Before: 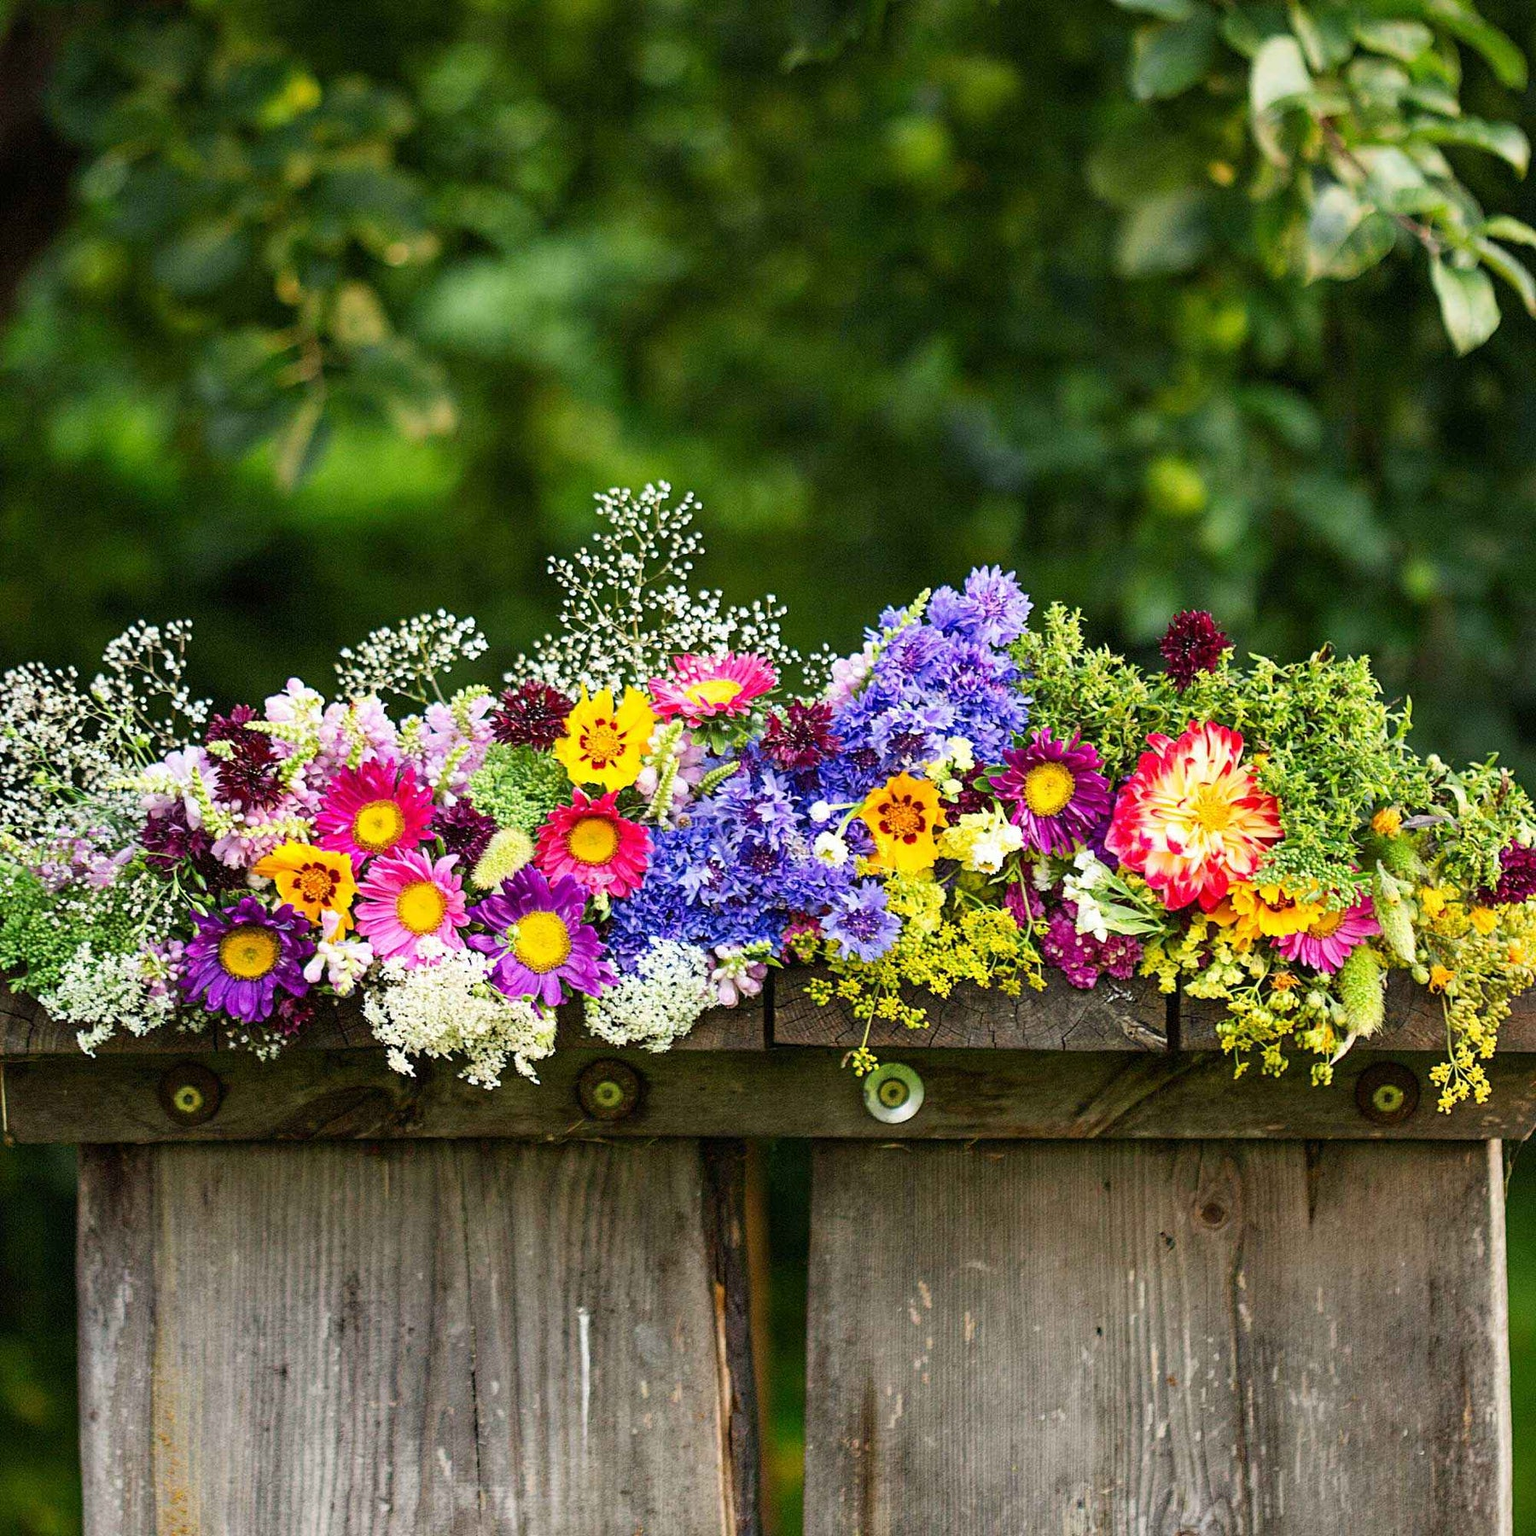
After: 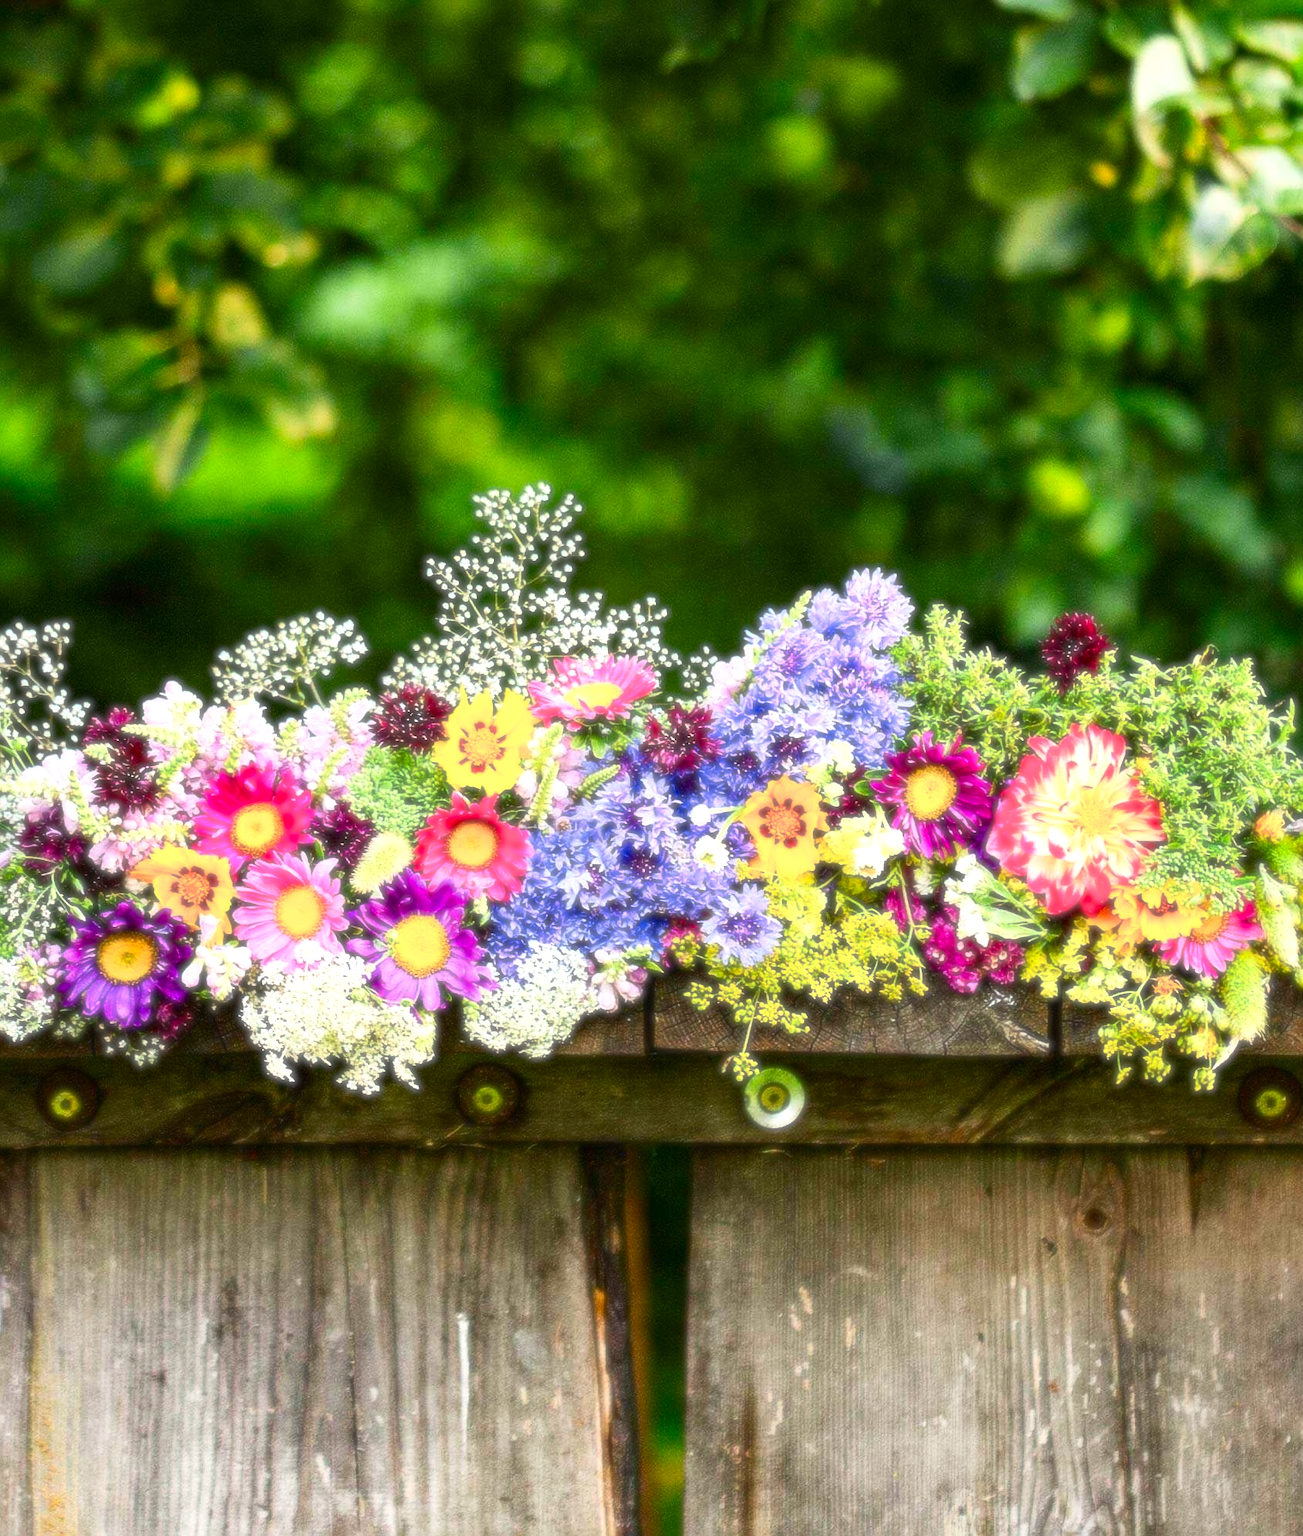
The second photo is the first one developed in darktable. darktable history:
soften: size 8.67%, mix 49%
crop: left 8.026%, right 7.374%
tone equalizer: on, module defaults
sharpen: on, module defaults
contrast brightness saturation: contrast 0.18, saturation 0.3
exposure: black level correction 0, exposure 0.5 EV, compensate exposure bias true, compensate highlight preservation false
